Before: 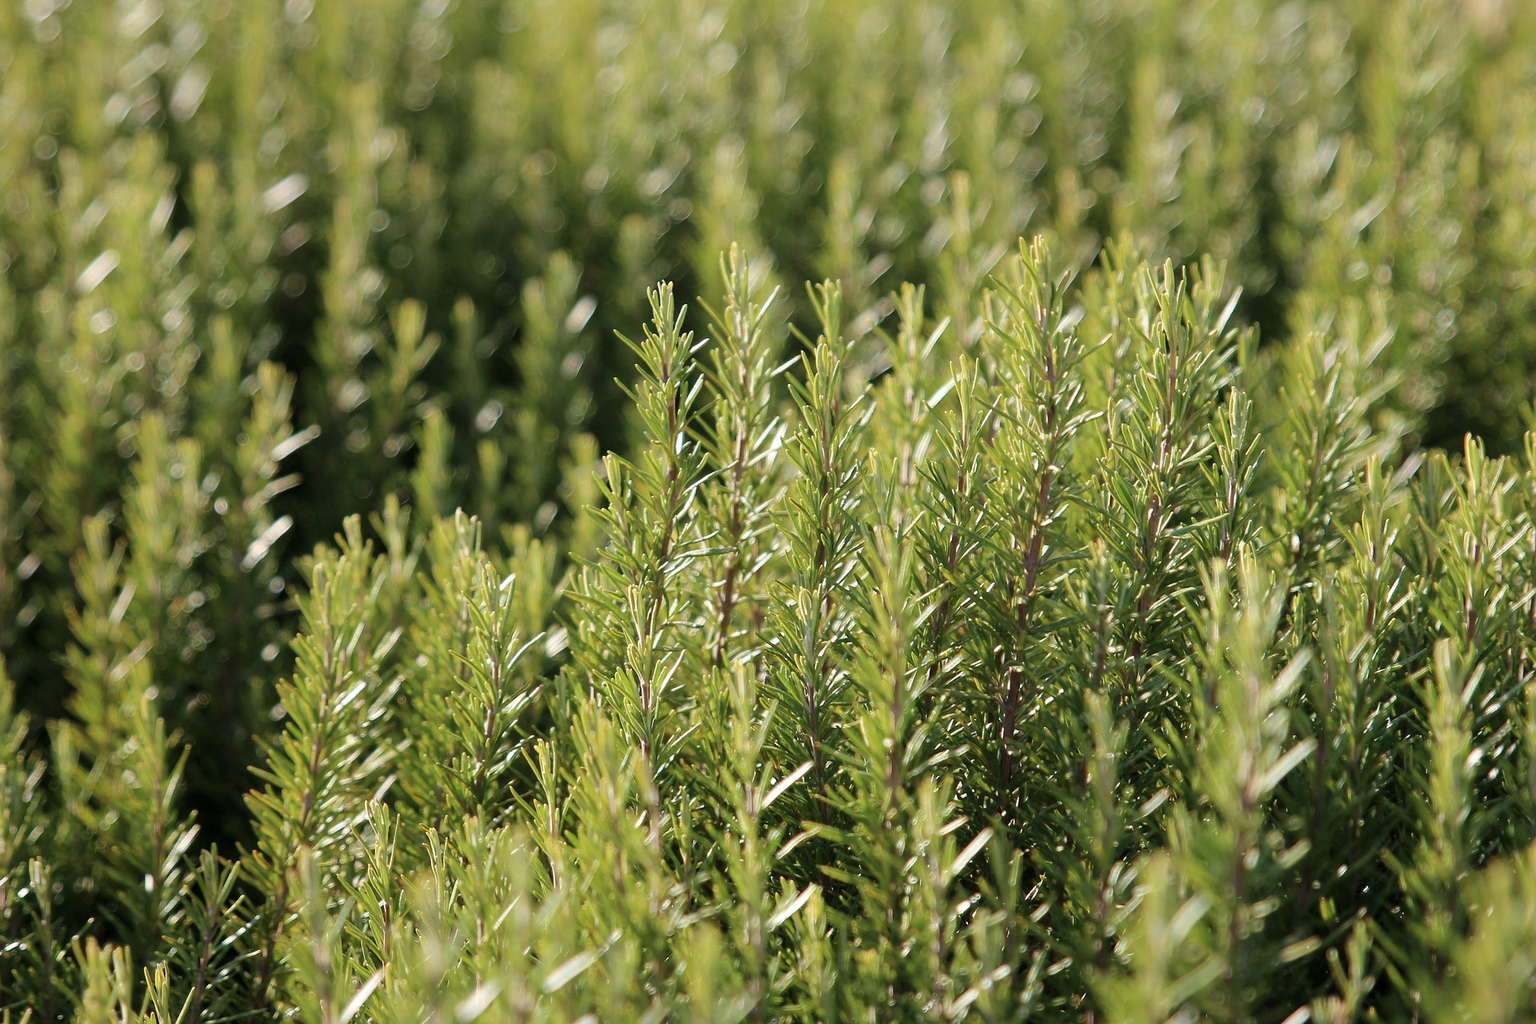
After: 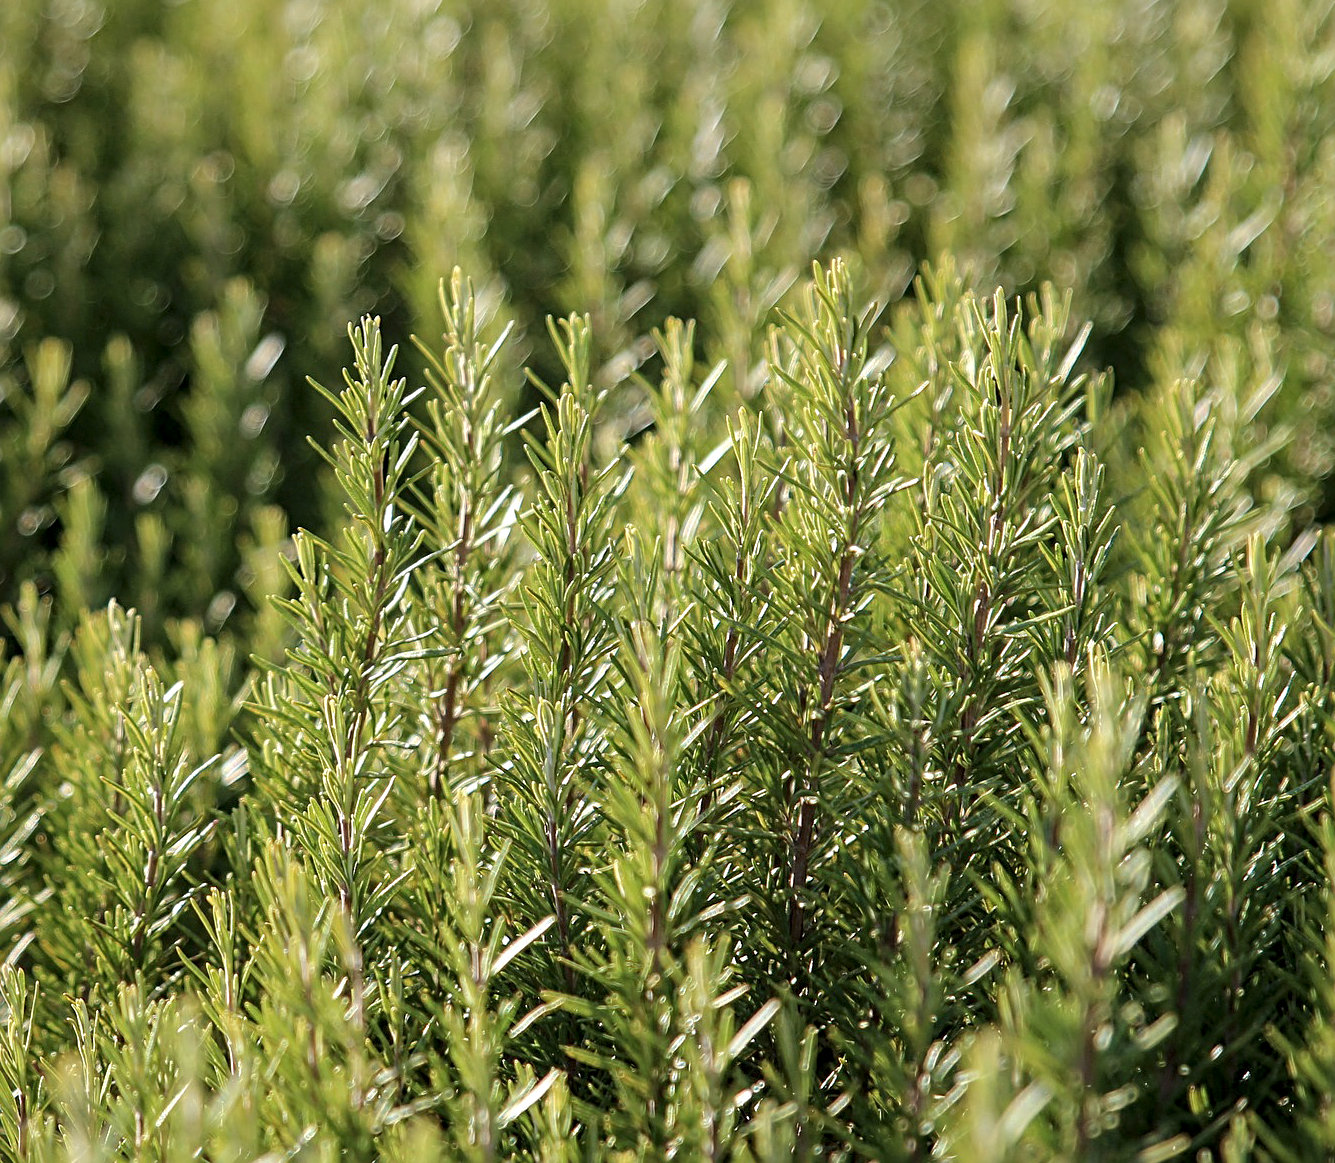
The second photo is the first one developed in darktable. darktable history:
crop and rotate: left 24.034%, top 2.838%, right 6.406%, bottom 6.299%
local contrast: on, module defaults
sharpen: radius 3.119
